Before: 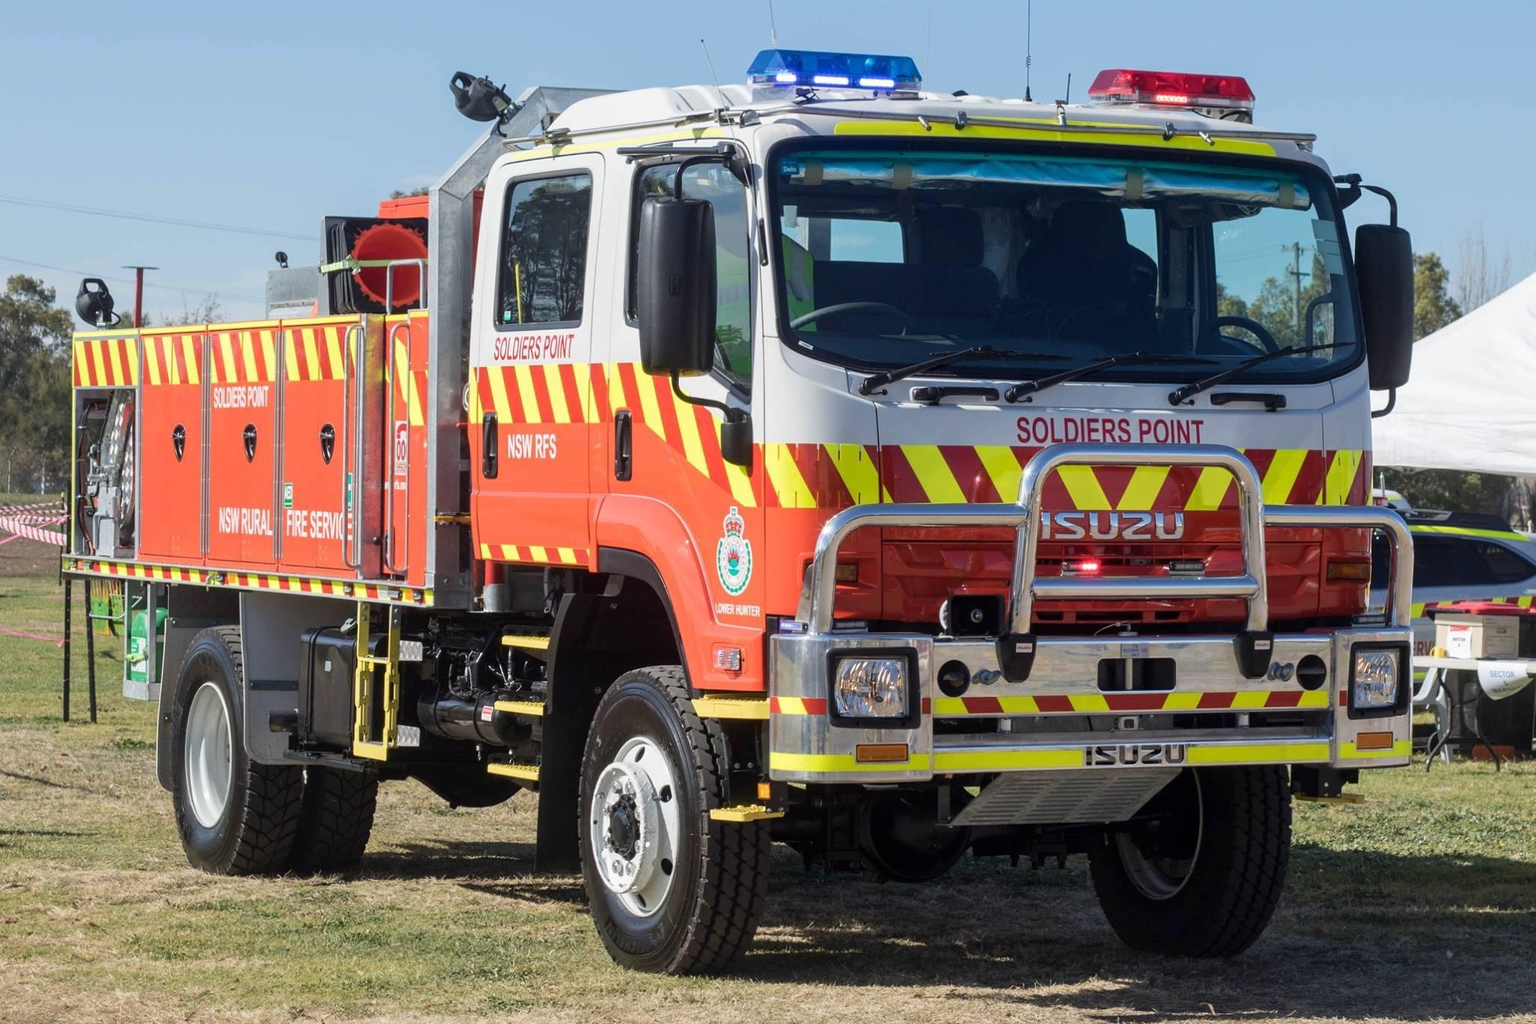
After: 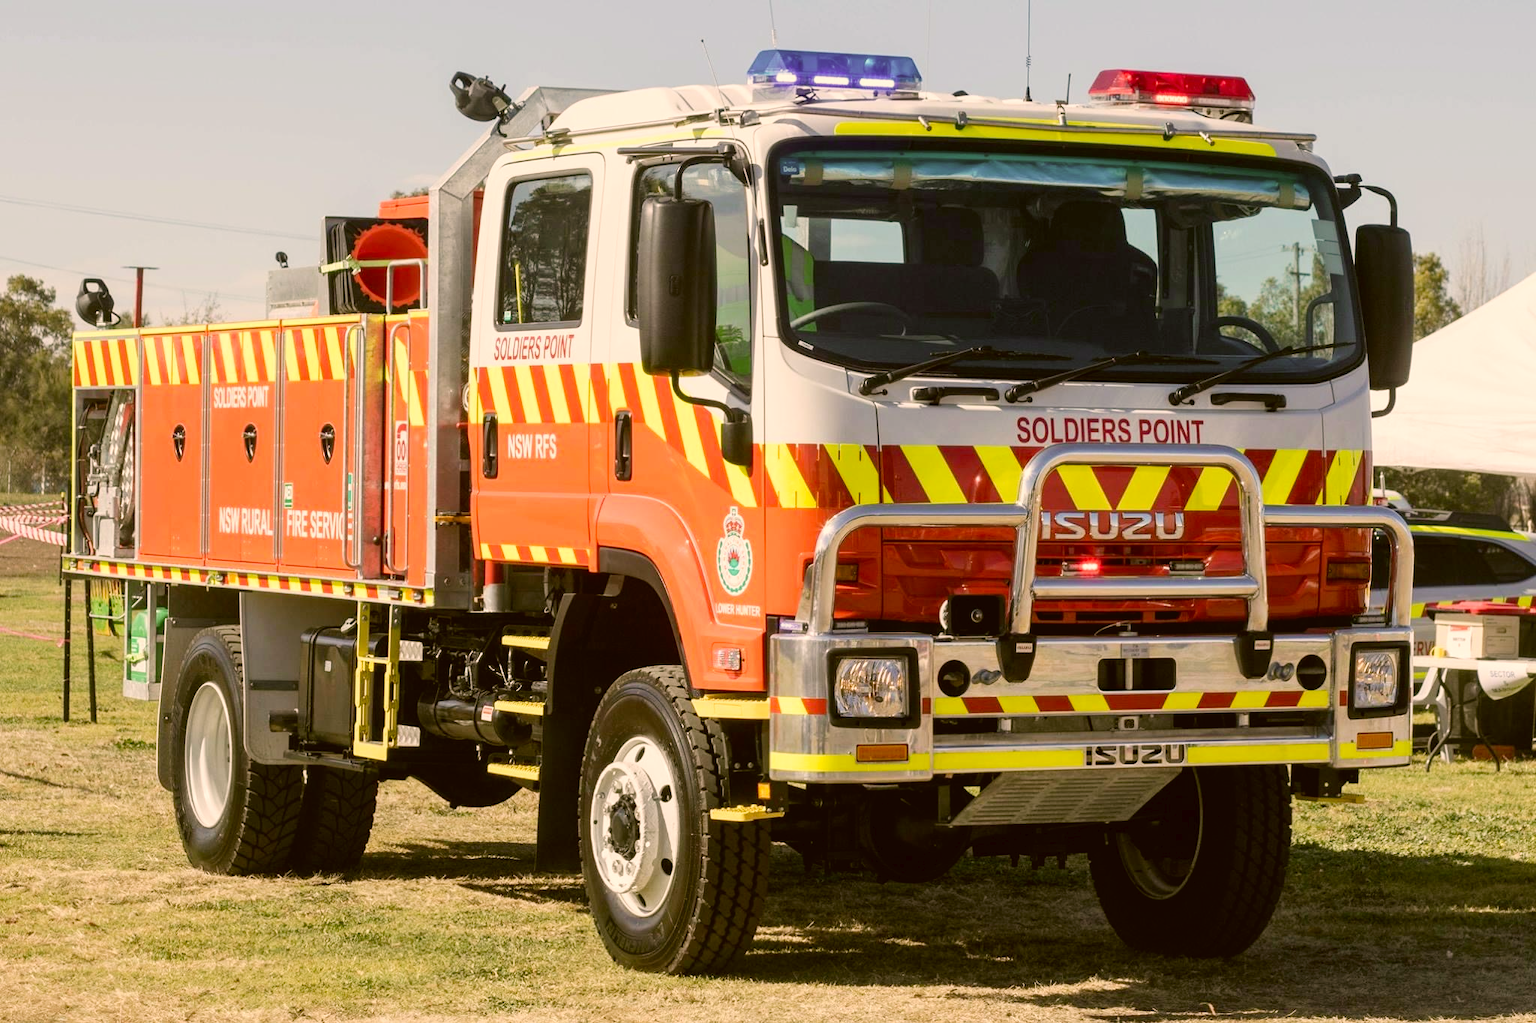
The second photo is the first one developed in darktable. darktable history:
tone curve: curves: ch0 [(0, 0) (0.003, 0.019) (0.011, 0.022) (0.025, 0.025) (0.044, 0.04) (0.069, 0.069) (0.1, 0.108) (0.136, 0.152) (0.177, 0.199) (0.224, 0.26) (0.277, 0.321) (0.335, 0.392) (0.399, 0.472) (0.468, 0.547) (0.543, 0.624) (0.623, 0.713) (0.709, 0.786) (0.801, 0.865) (0.898, 0.939) (1, 1)], preserve colors none
color correction: highlights a* 8.98, highlights b* 15.09, shadows a* -0.49, shadows b* 26.52
